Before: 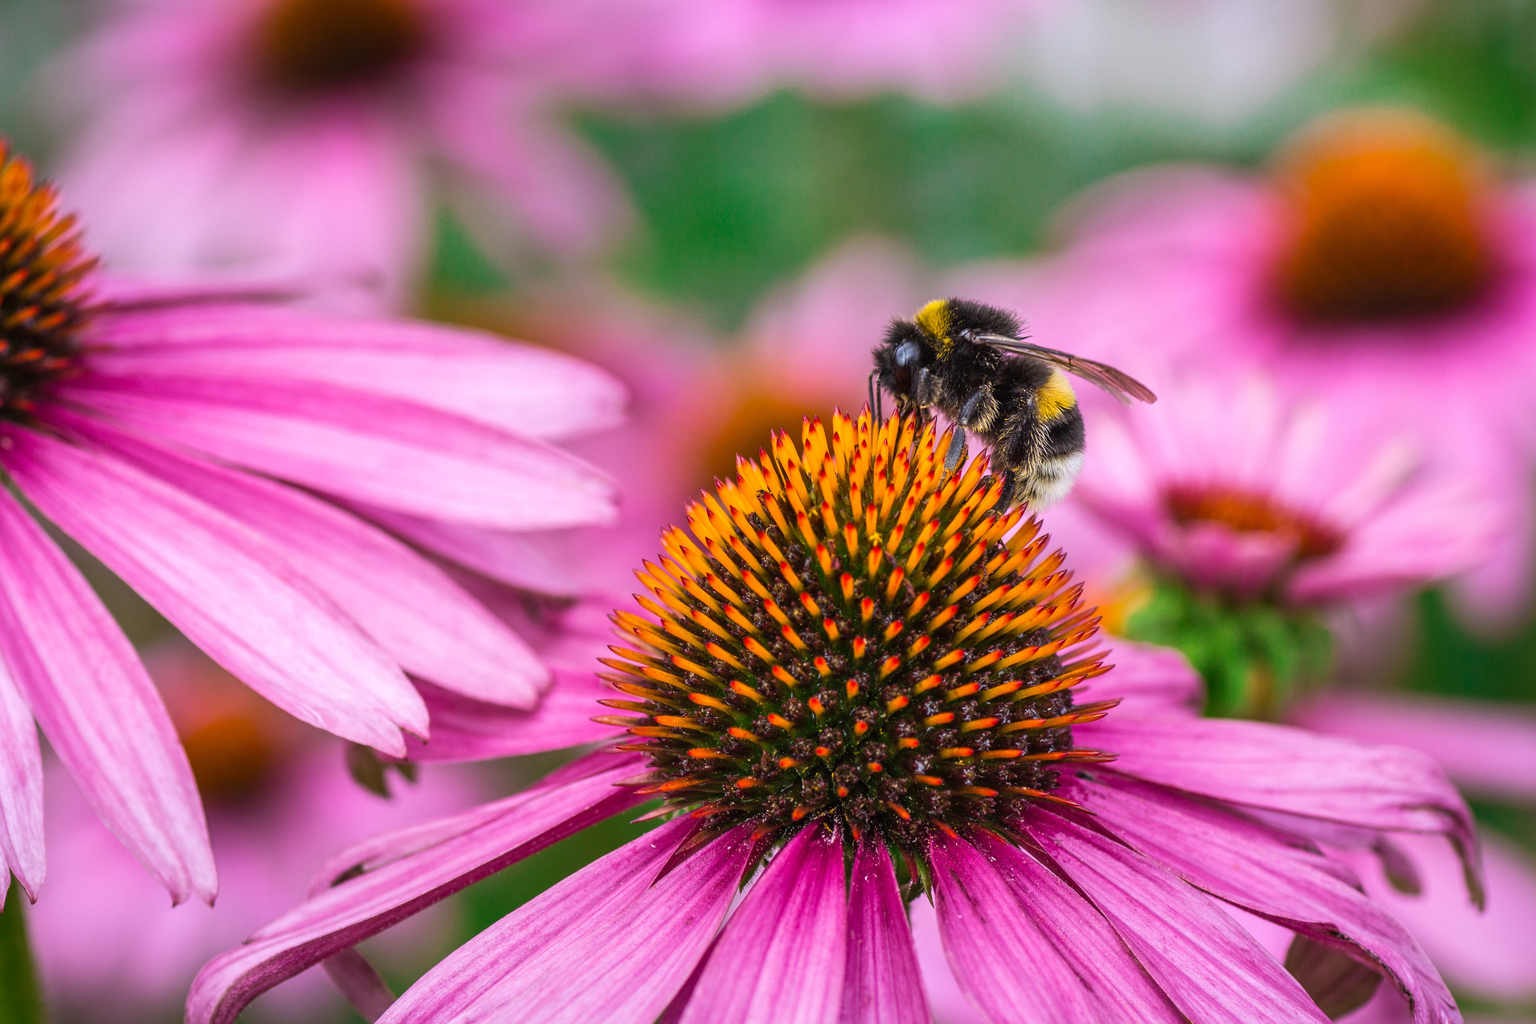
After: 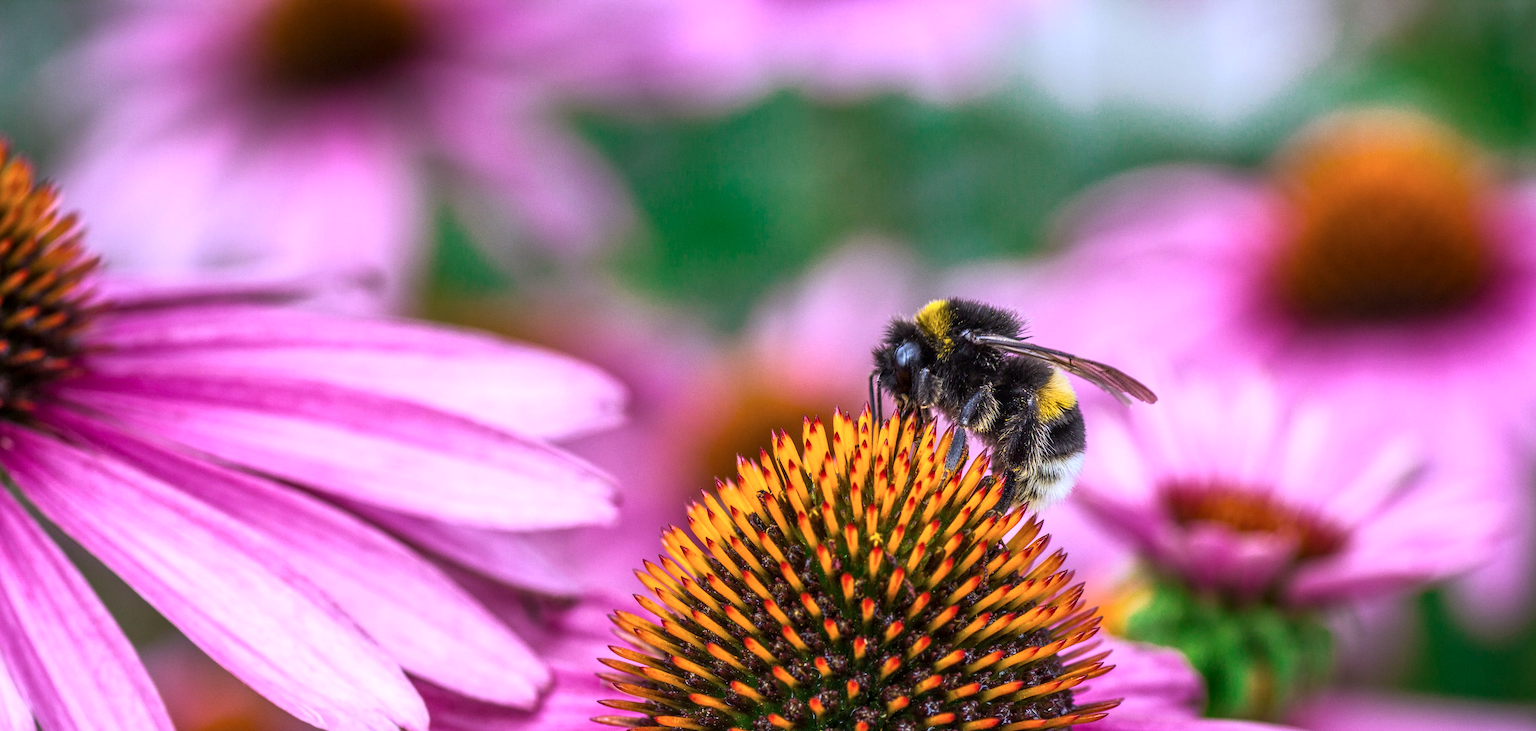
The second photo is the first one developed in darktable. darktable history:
local contrast: on, module defaults
crop: bottom 28.576%
base curve: curves: ch0 [(0, 0) (0.257, 0.25) (0.482, 0.586) (0.757, 0.871) (1, 1)]
color calibration: x 0.37, y 0.382, temperature 4313.32 K
